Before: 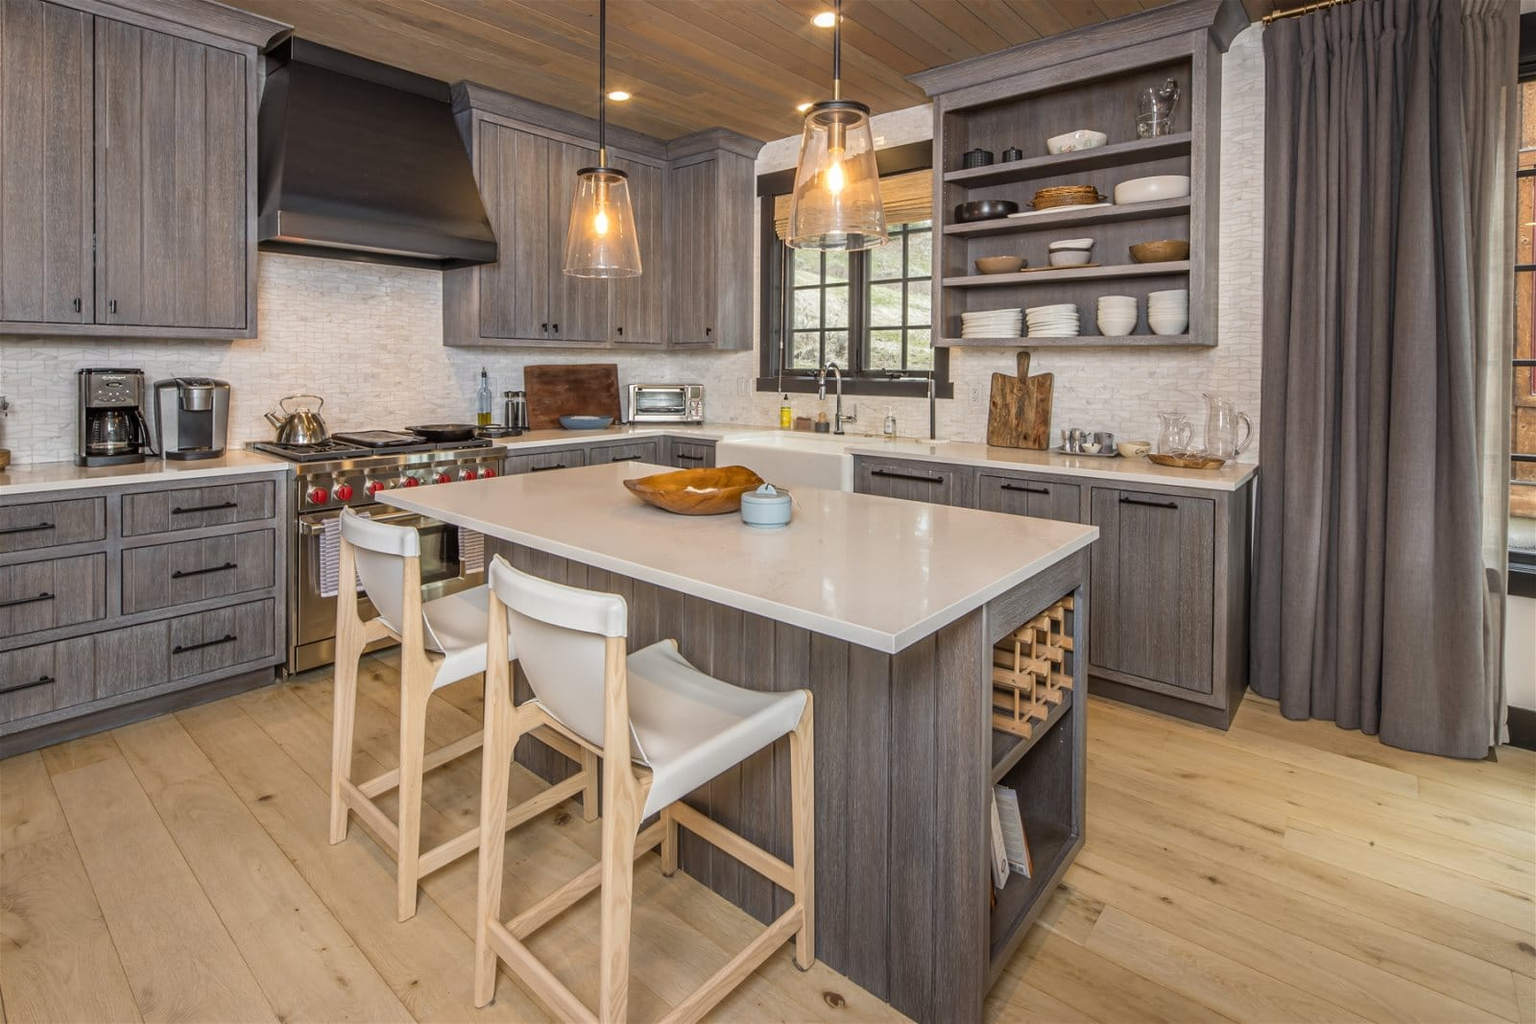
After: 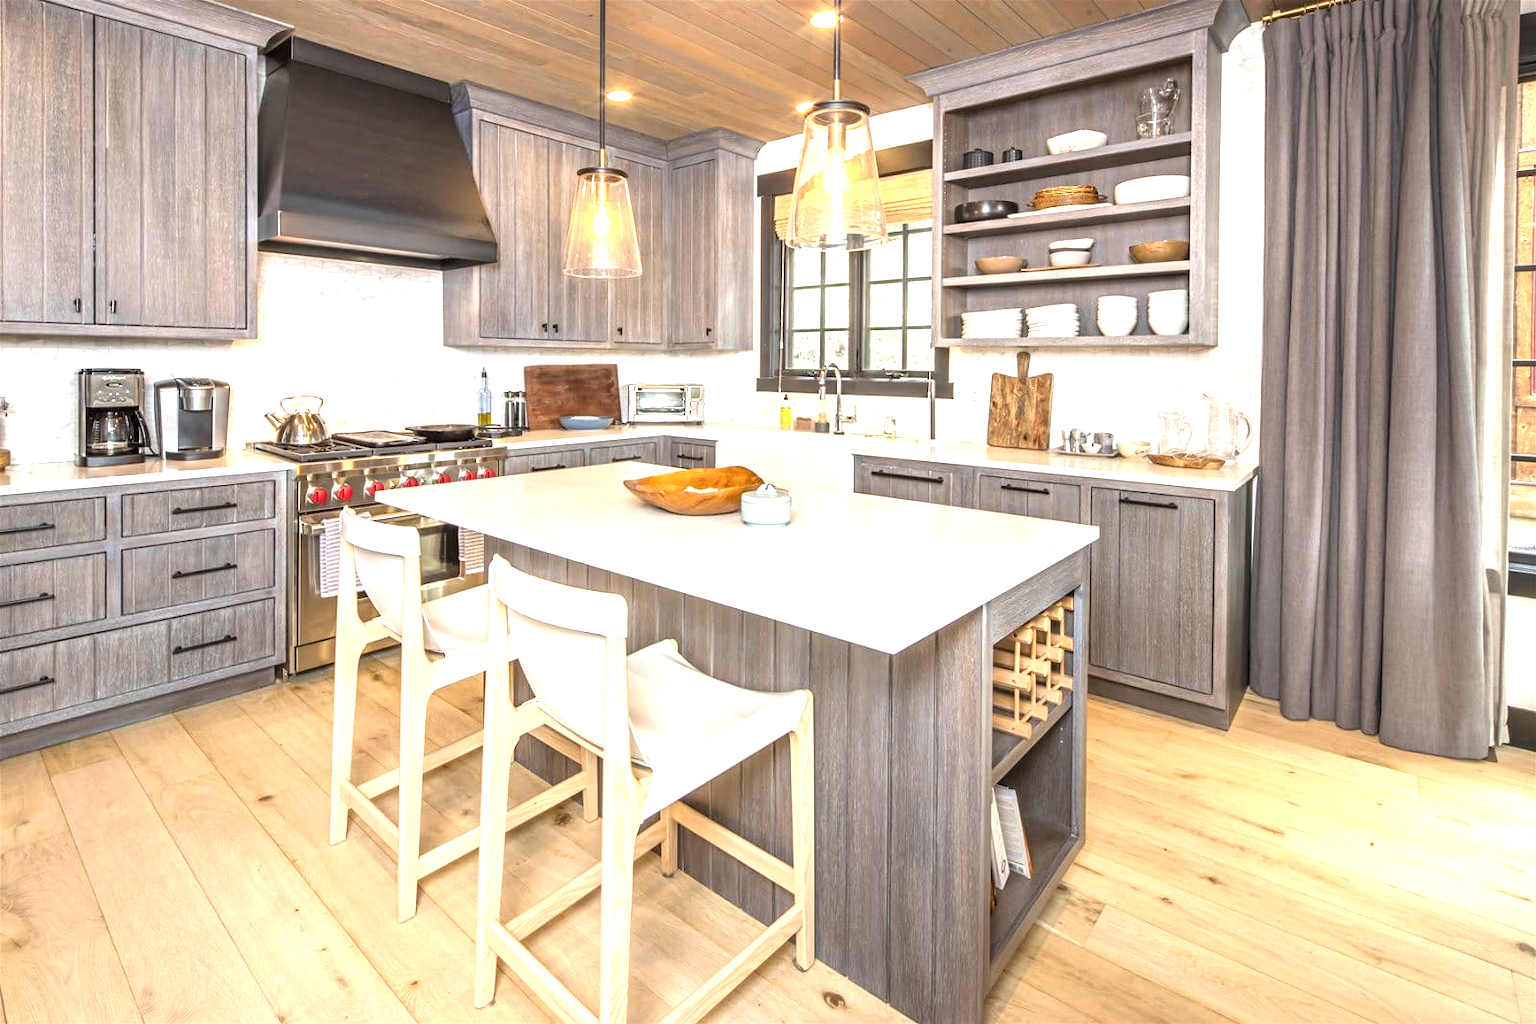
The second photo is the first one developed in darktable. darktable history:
exposure: black level correction 0, exposure 1.465 EV, compensate exposure bias true, compensate highlight preservation false
color calibration: illuminant same as pipeline (D50), adaptation XYZ, x 0.346, y 0.358, temperature 5014.72 K
